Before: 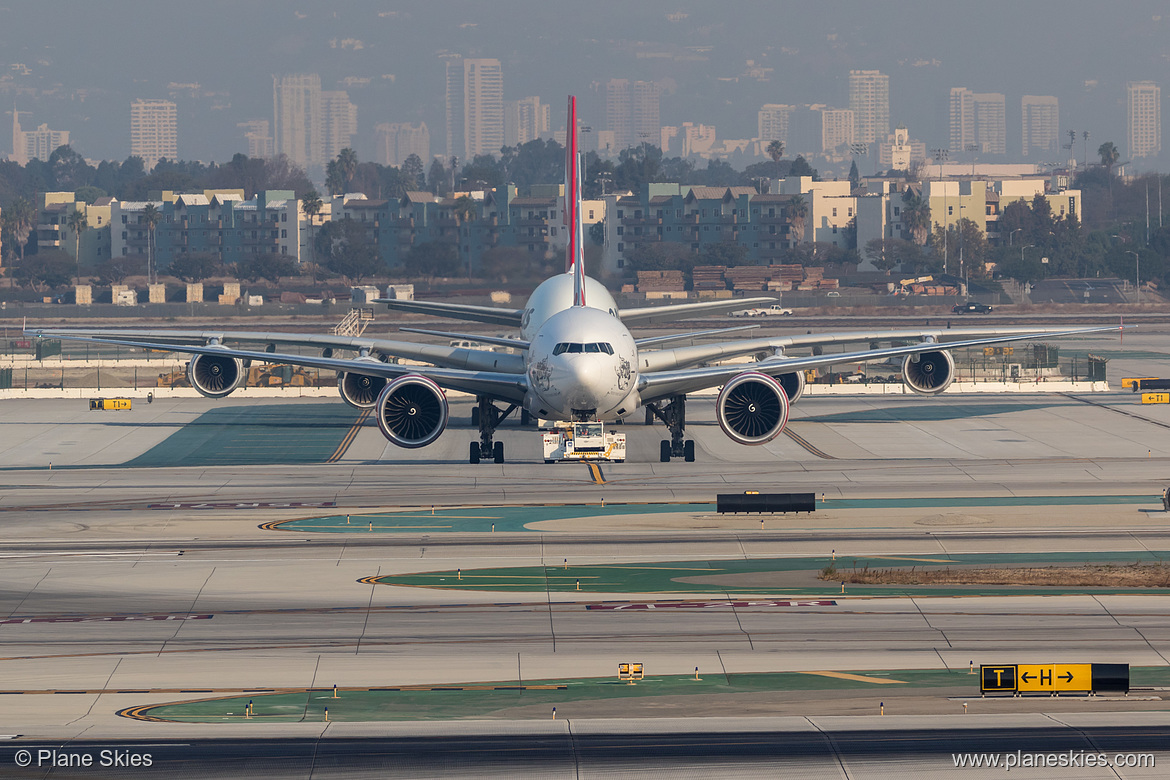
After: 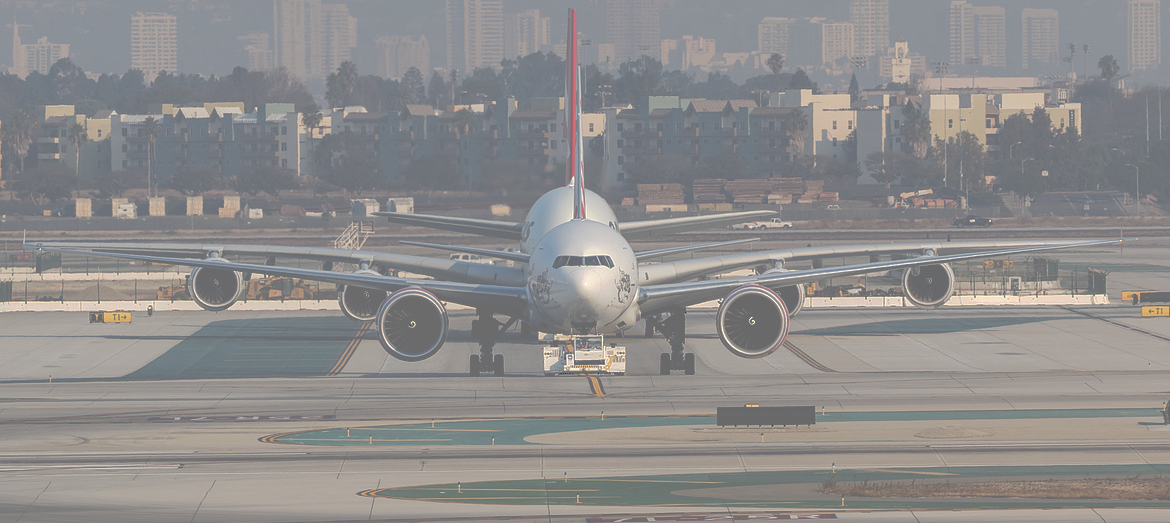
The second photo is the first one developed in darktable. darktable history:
shadows and highlights: highlights color adjustment 32.83%, soften with gaussian
levels: levels [0, 0.498, 0.996]
crop: top 11.16%, bottom 21.671%
tone curve: curves: ch0 [(0, 0) (0.003, 0.464) (0.011, 0.464) (0.025, 0.464) (0.044, 0.464) (0.069, 0.464) (0.1, 0.463) (0.136, 0.463) (0.177, 0.464) (0.224, 0.469) (0.277, 0.482) (0.335, 0.501) (0.399, 0.53) (0.468, 0.567) (0.543, 0.61) (0.623, 0.663) (0.709, 0.718) (0.801, 0.779) (0.898, 0.842) (1, 1)], preserve colors none
tone equalizer: on, module defaults
